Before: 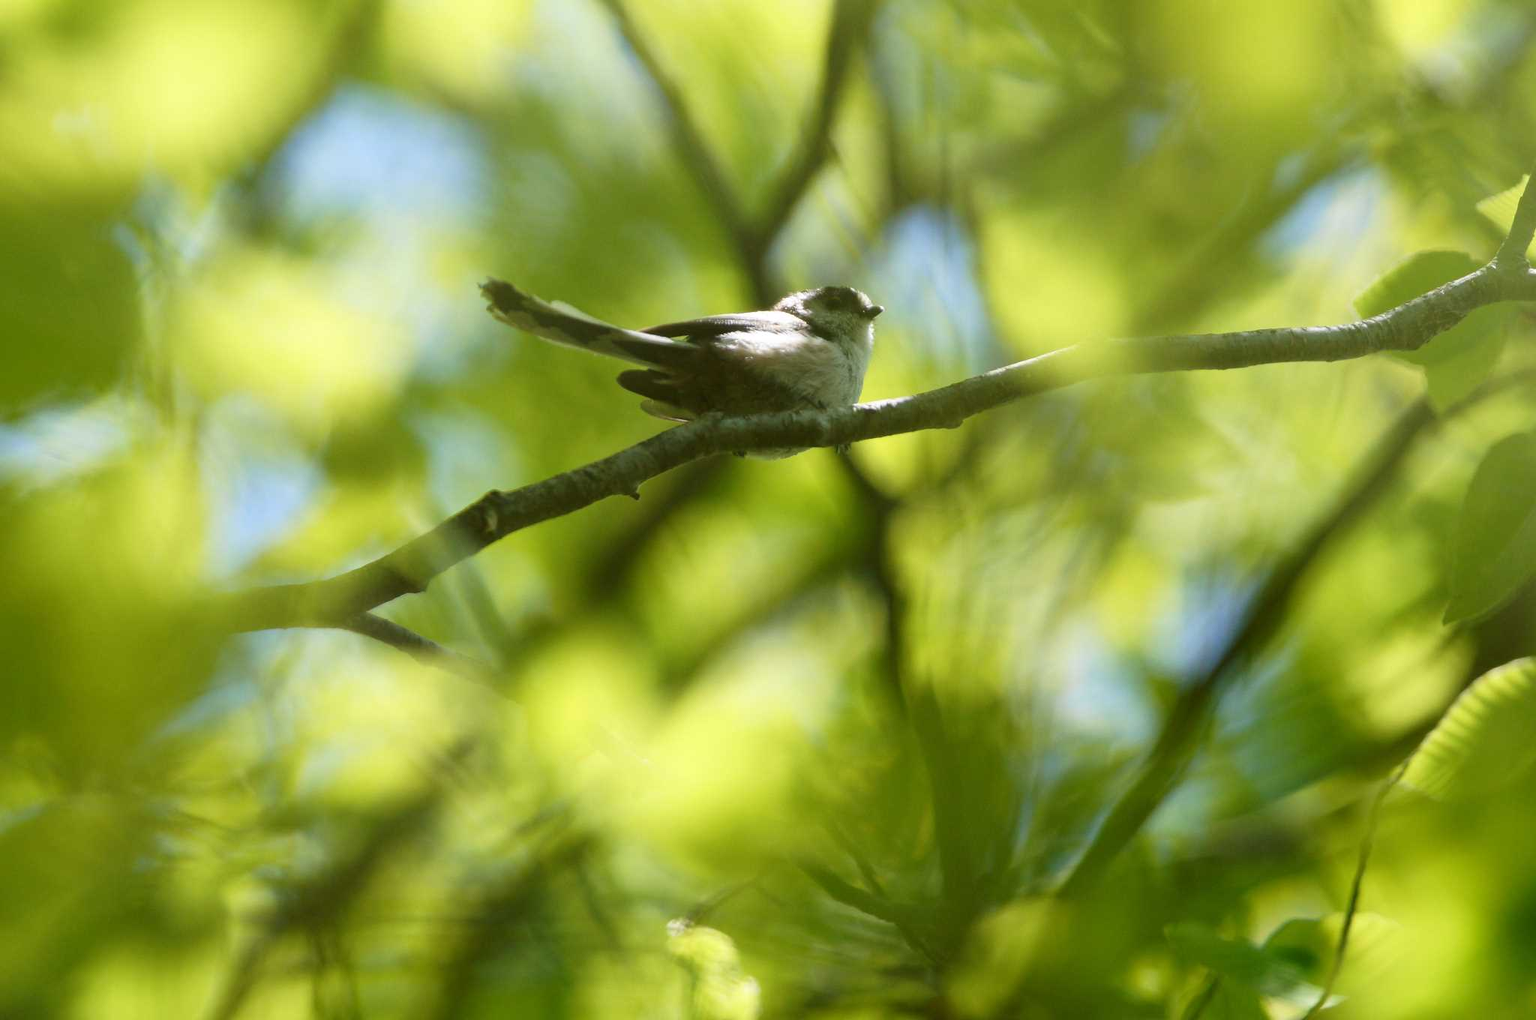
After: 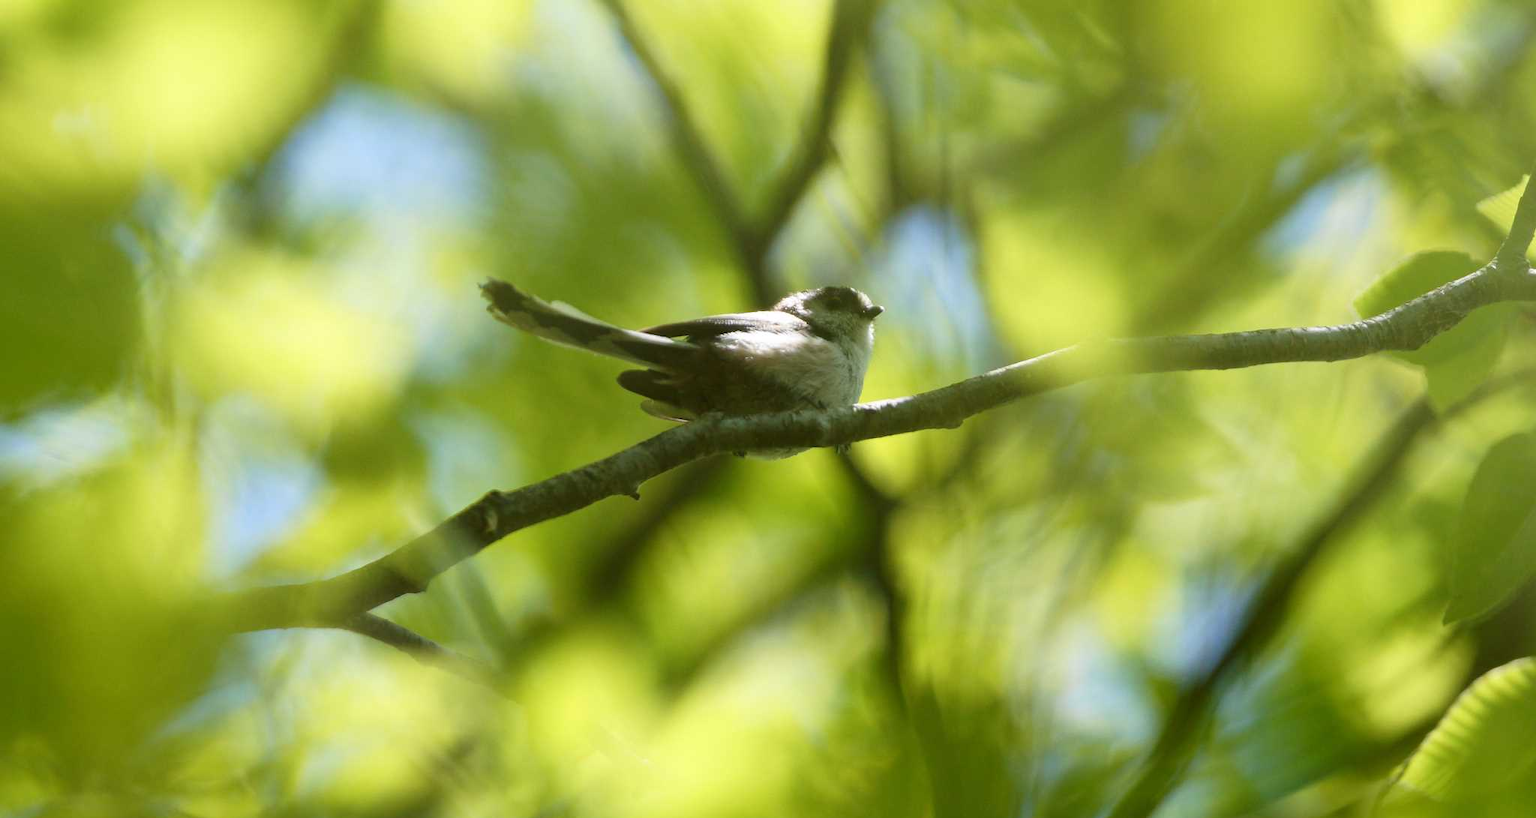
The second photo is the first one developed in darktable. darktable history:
crop: bottom 19.706%
